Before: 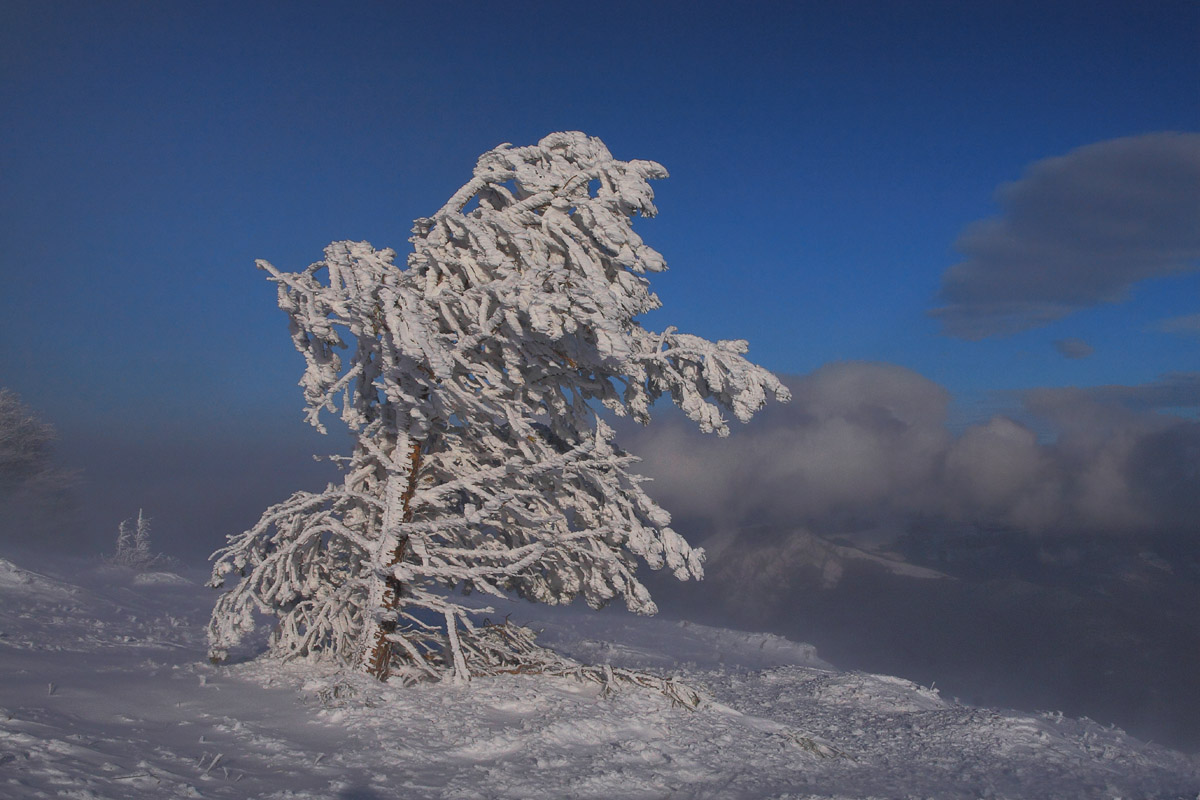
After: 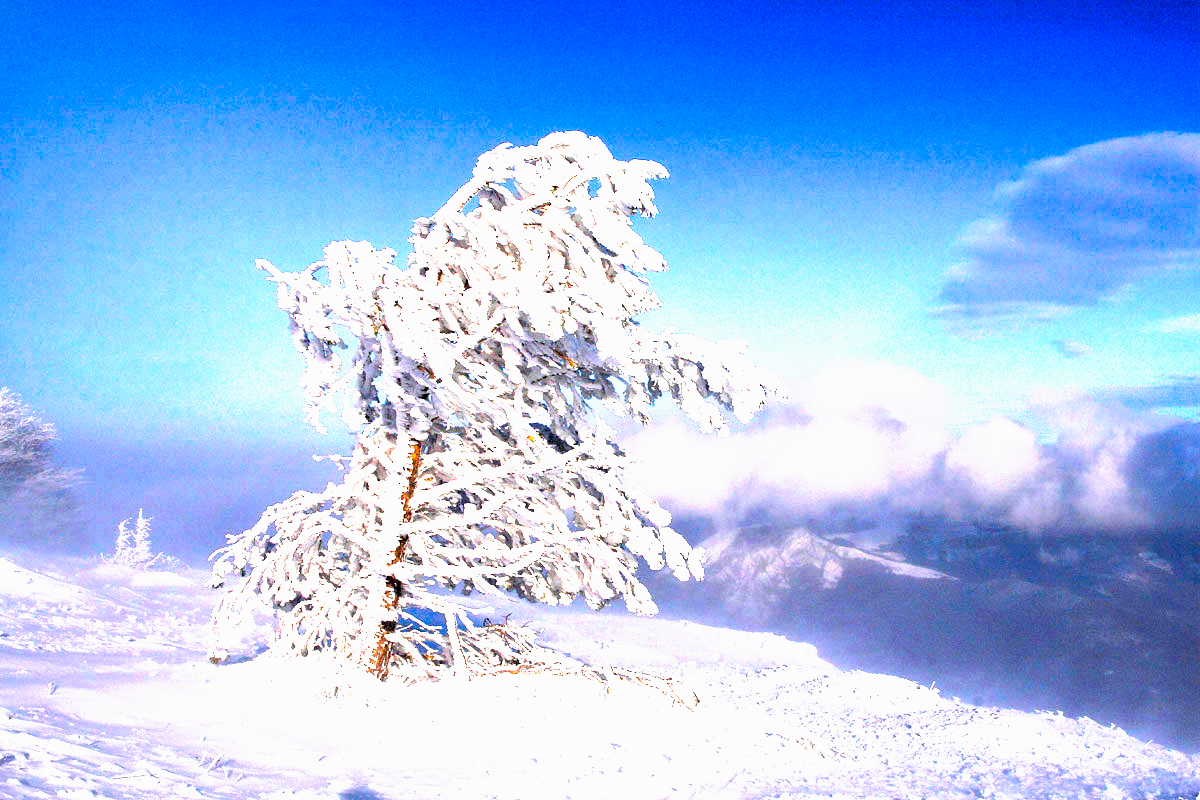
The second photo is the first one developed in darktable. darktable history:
tone curve: curves: ch0 [(0, 0) (0.003, 0.01) (0.011, 0.011) (0.025, 0.008) (0.044, 0.007) (0.069, 0.006) (0.1, 0.005) (0.136, 0.015) (0.177, 0.094) (0.224, 0.241) (0.277, 0.369) (0.335, 0.5) (0.399, 0.648) (0.468, 0.811) (0.543, 0.975) (0.623, 0.989) (0.709, 0.989) (0.801, 0.99) (0.898, 0.99) (1, 1)], preserve colors none
base curve: curves: ch0 [(0, 0) (0.028, 0.03) (0.121, 0.232) (0.46, 0.748) (0.859, 0.968) (1, 1)], preserve colors none
